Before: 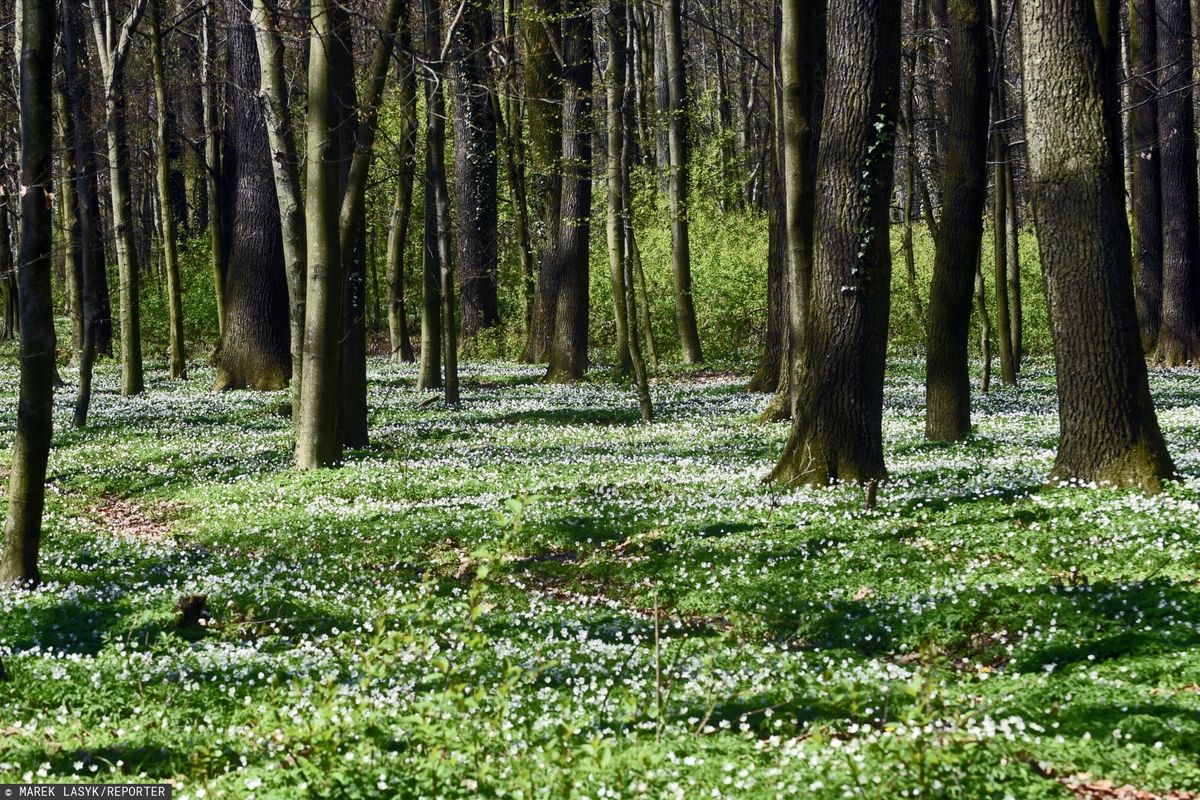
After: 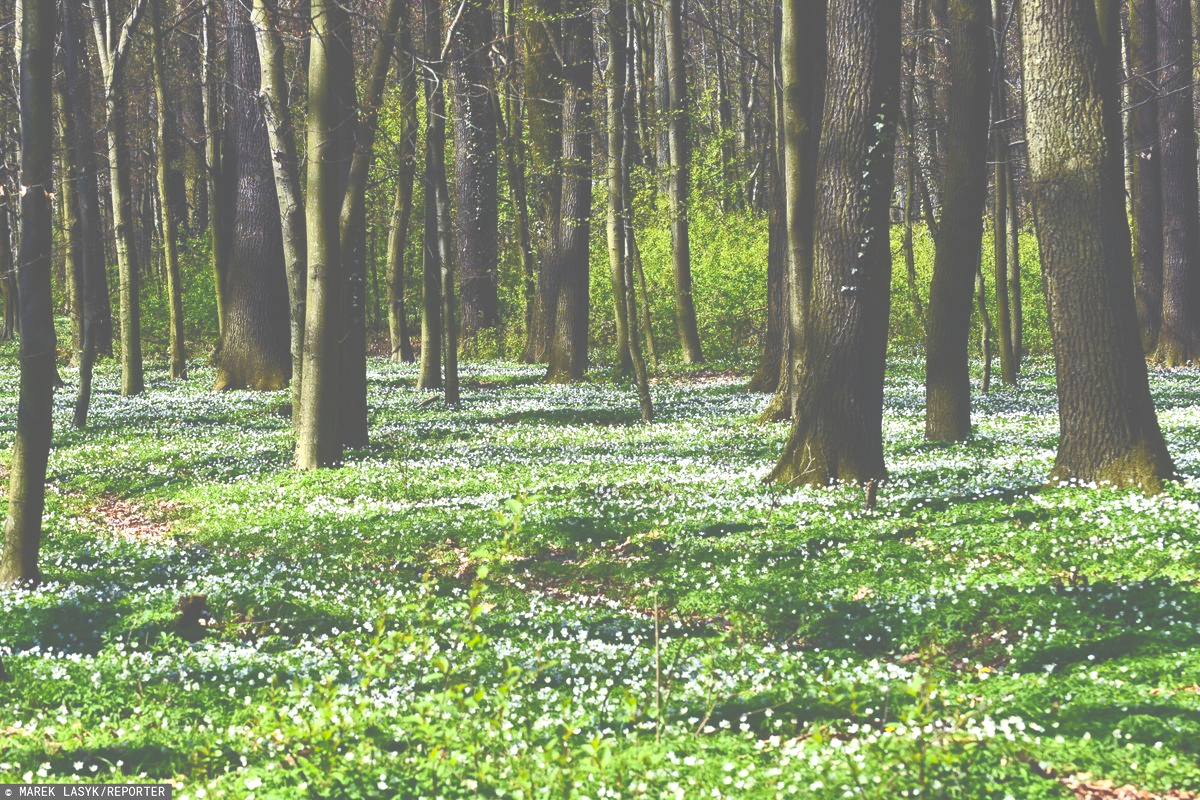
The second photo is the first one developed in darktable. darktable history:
color balance rgb: perceptual saturation grading › global saturation 30.283%, global vibrance 20%
exposure: black level correction -0.072, exposure 0.503 EV, compensate exposure bias true, compensate highlight preservation false
